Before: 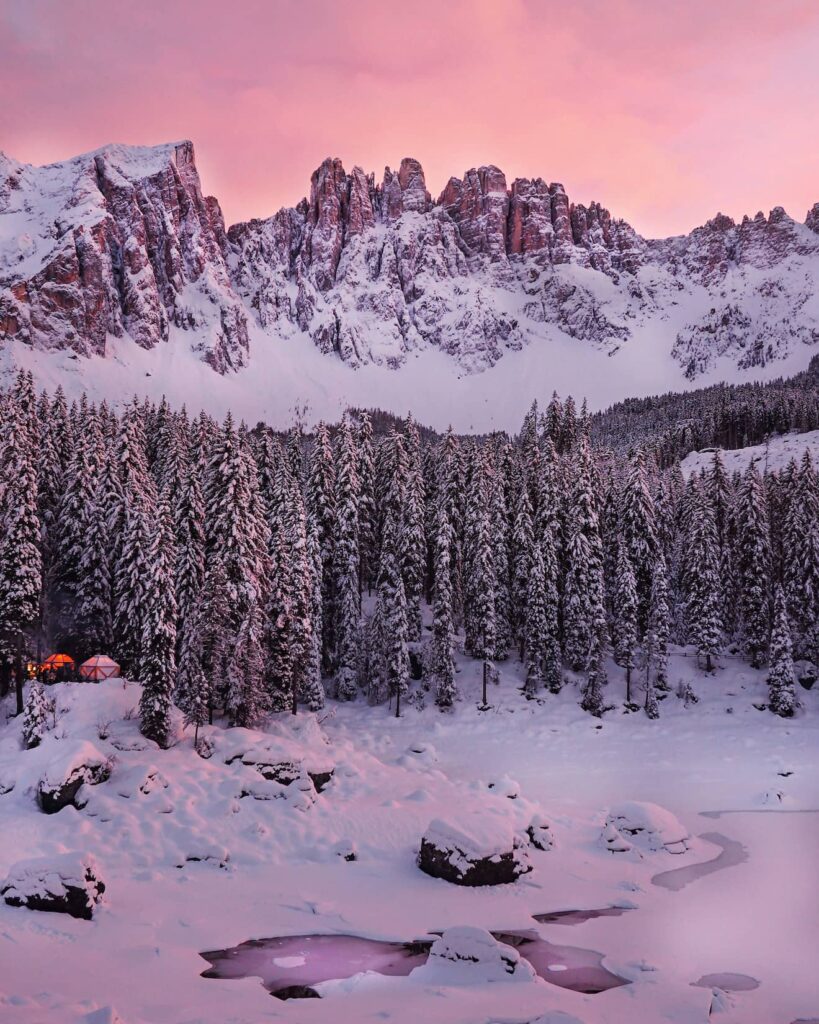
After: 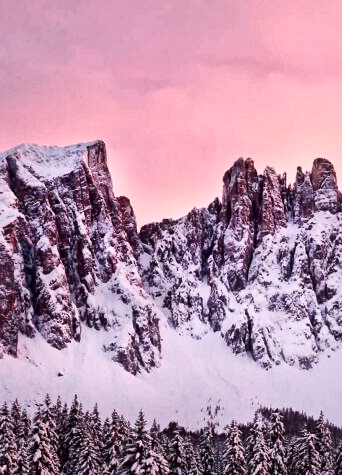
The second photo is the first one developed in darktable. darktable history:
crop and rotate: left 10.809%, top 0.046%, right 47.337%, bottom 53.549%
local contrast: mode bilateral grid, contrast 20, coarseness 19, detail 164%, midtone range 0.2
contrast brightness saturation: contrast 0.29
